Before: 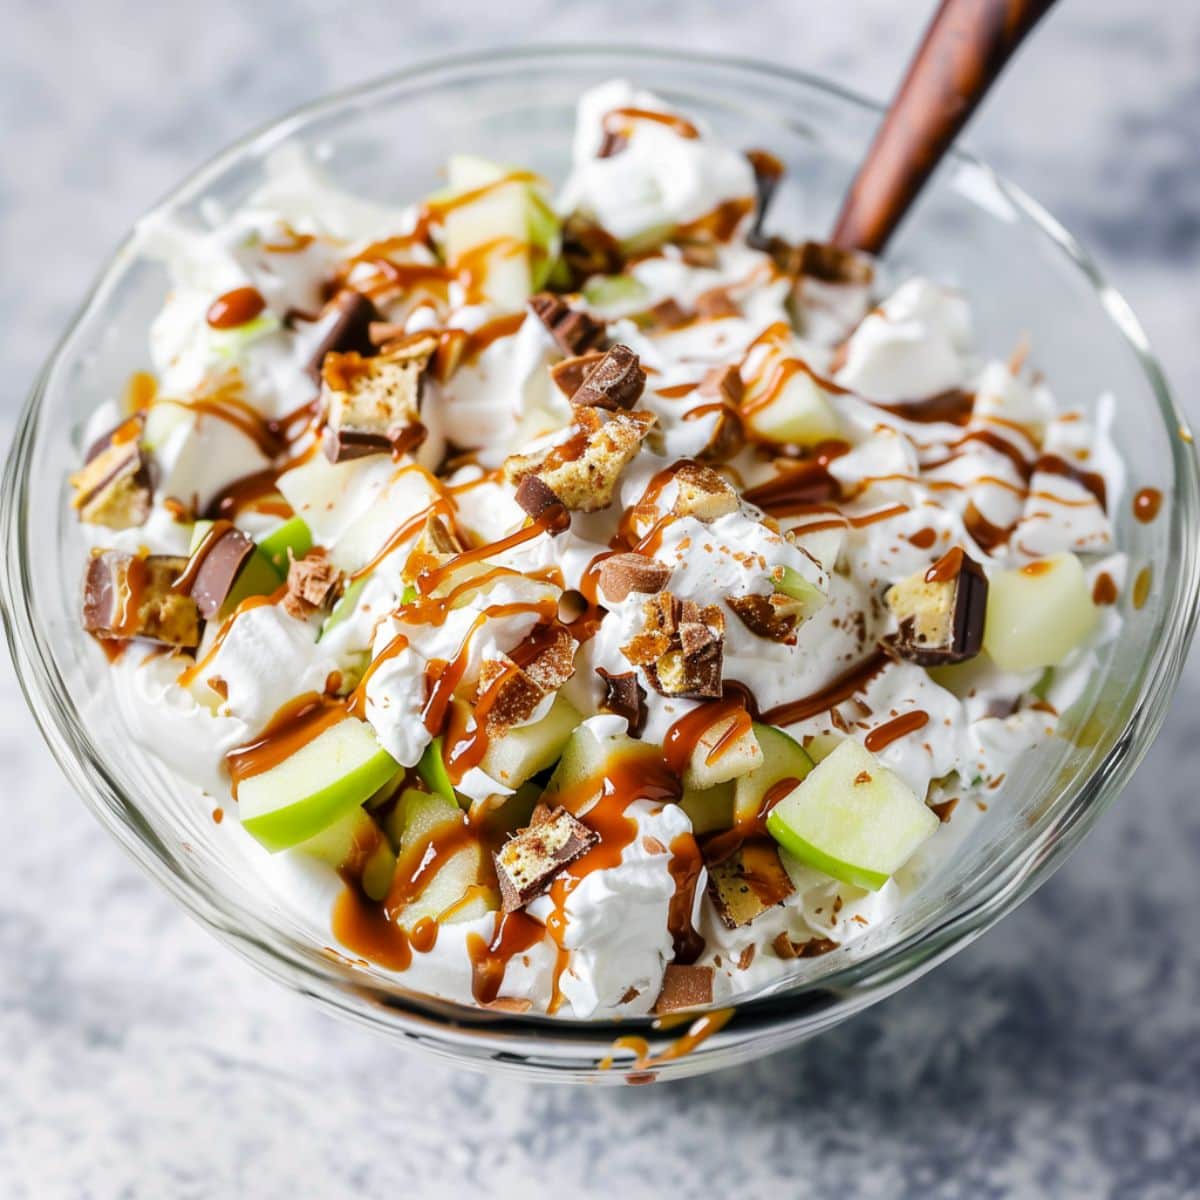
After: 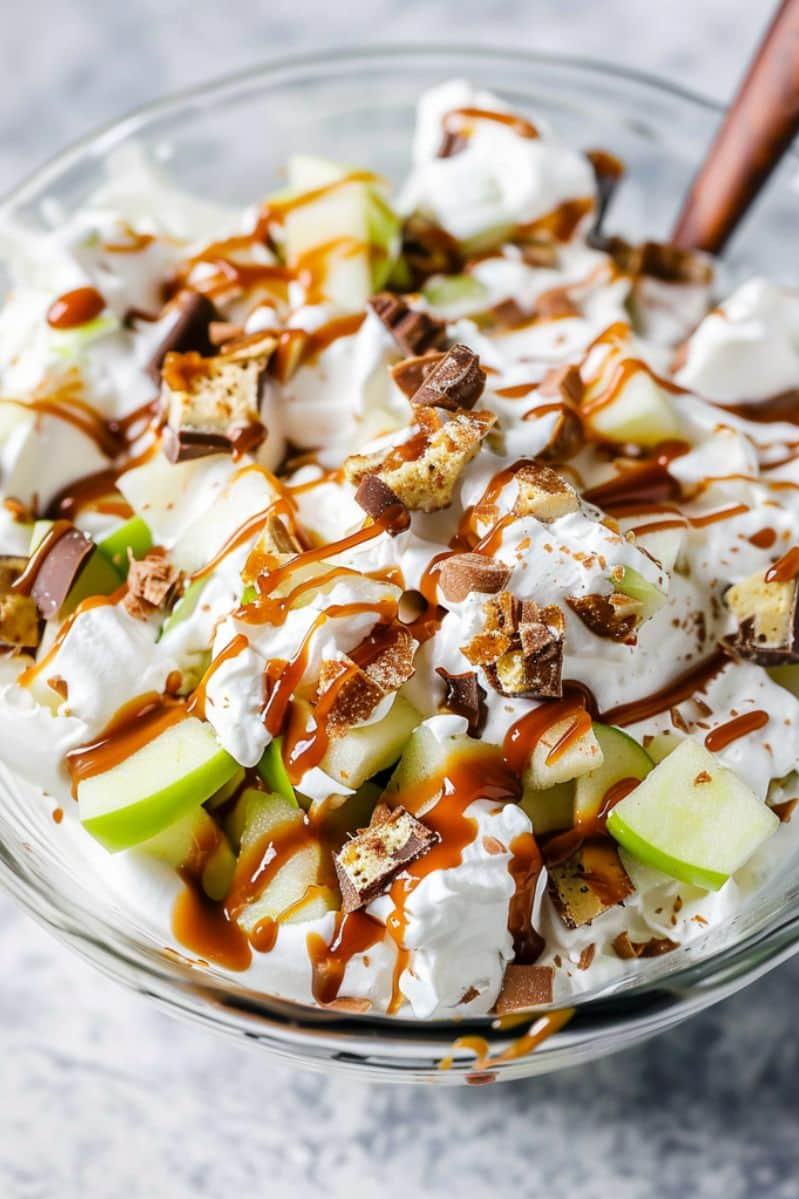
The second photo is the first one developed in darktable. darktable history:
crop and rotate: left 13.35%, right 20.017%
